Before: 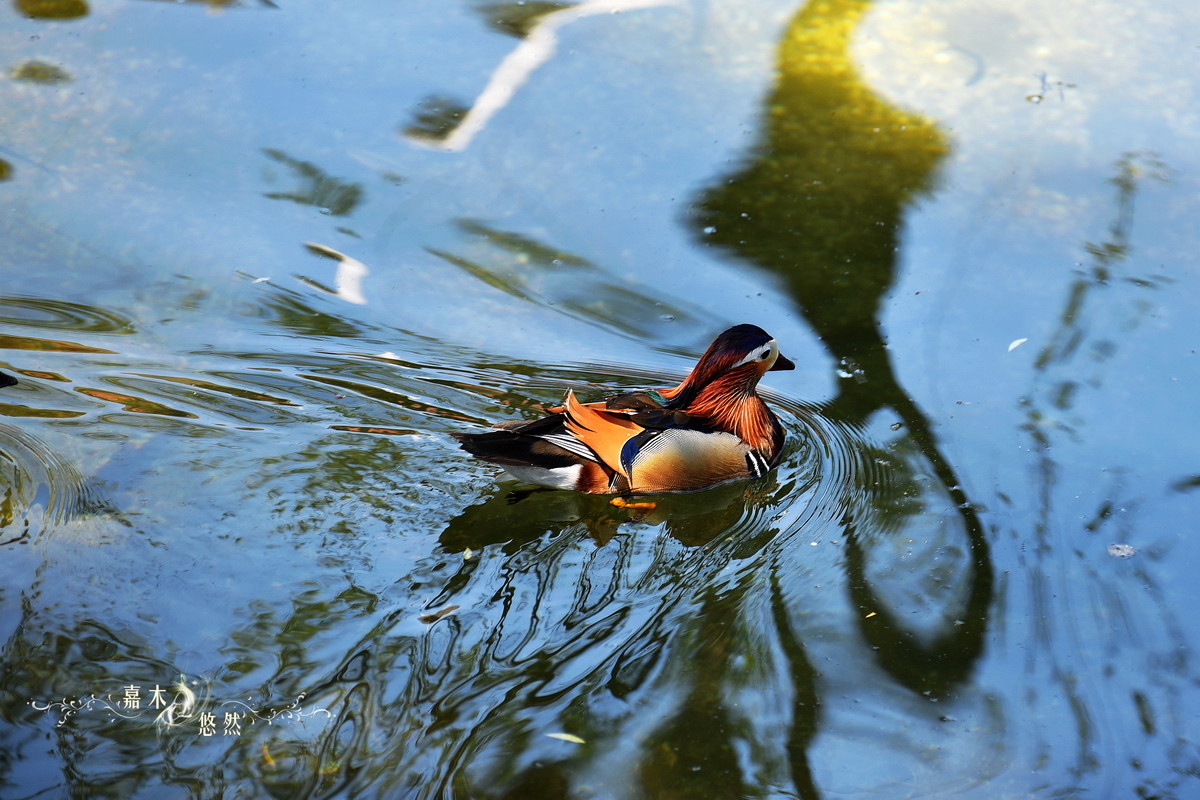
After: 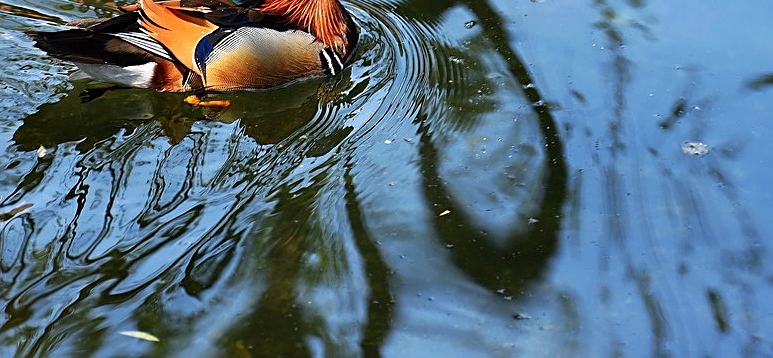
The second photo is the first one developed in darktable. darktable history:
sharpen: on, module defaults
crop and rotate: left 35.535%, top 50.252%, bottom 4.88%
